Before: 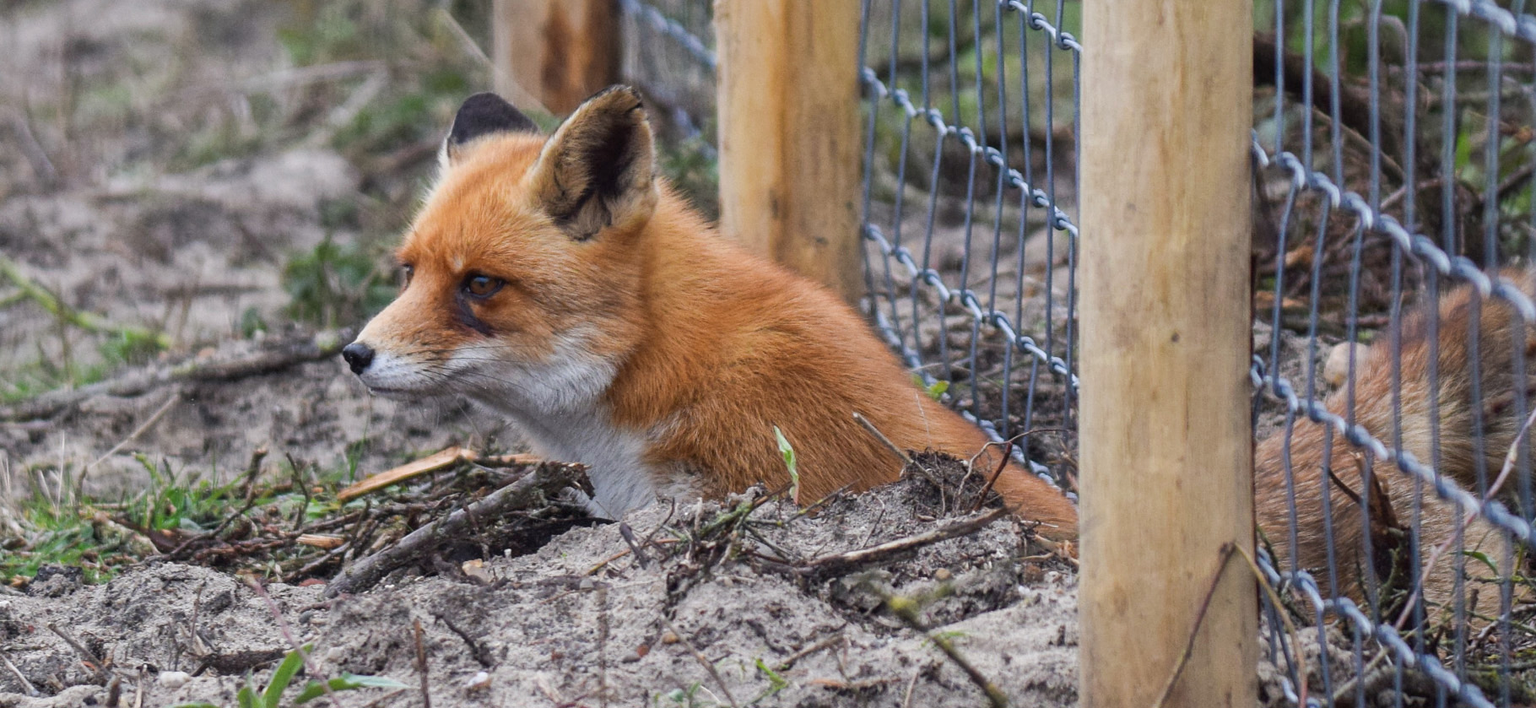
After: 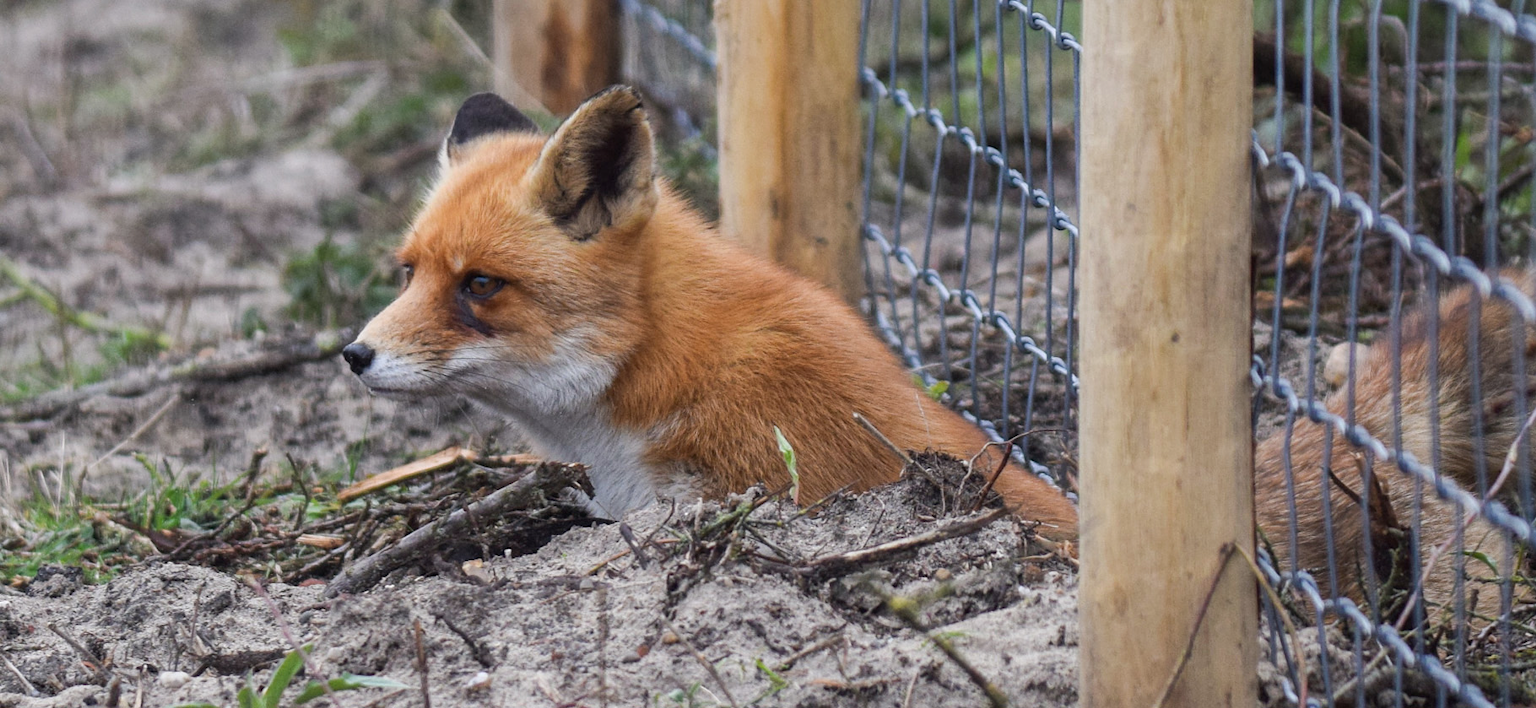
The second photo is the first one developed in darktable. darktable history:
contrast brightness saturation: contrast 0.014, saturation -0.055
